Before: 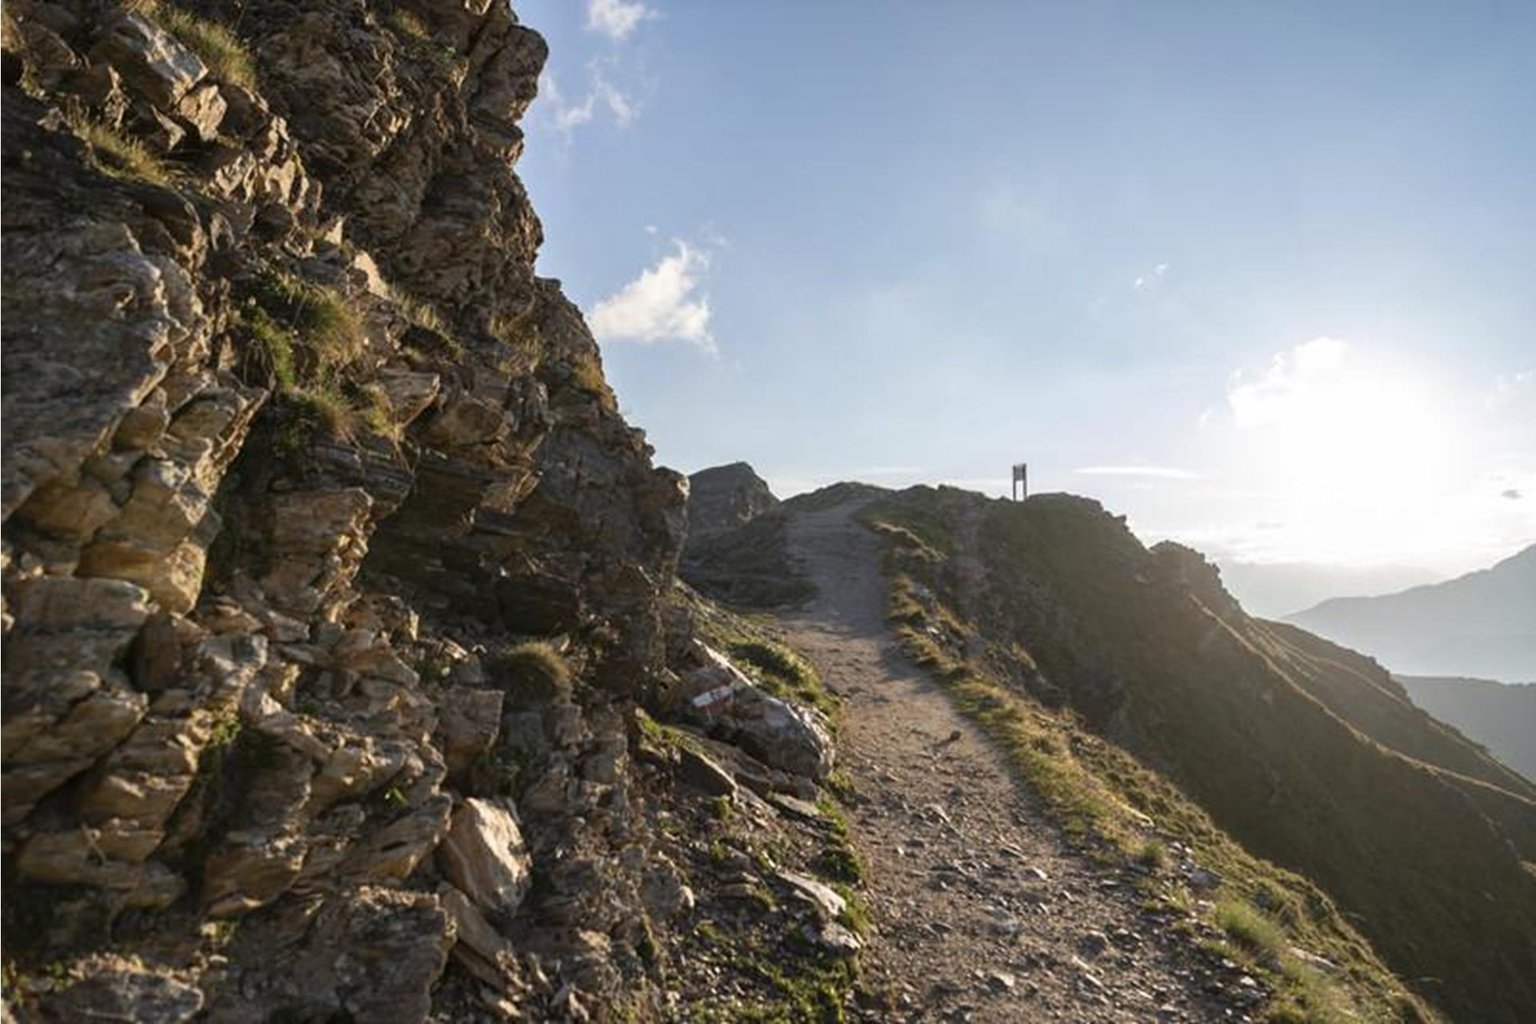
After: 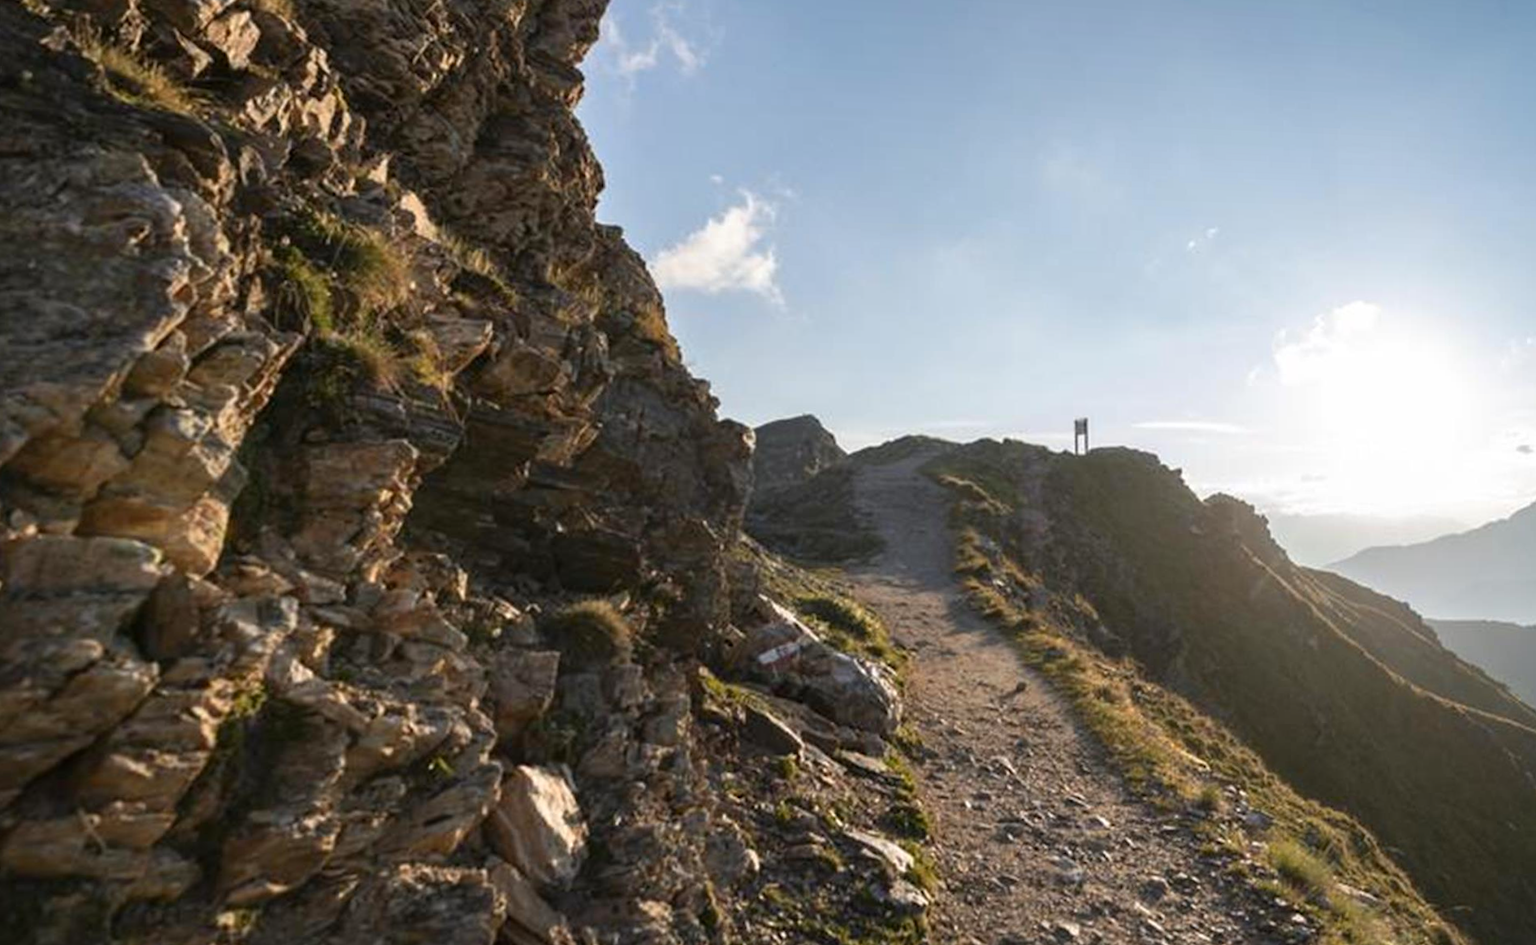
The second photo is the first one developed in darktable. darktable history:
rotate and perspective: rotation -0.013°, lens shift (vertical) -0.027, lens shift (horizontal) 0.178, crop left 0.016, crop right 0.989, crop top 0.082, crop bottom 0.918
color zones: curves: ch1 [(0.239, 0.552) (0.75, 0.5)]; ch2 [(0.25, 0.462) (0.749, 0.457)], mix 25.94%
